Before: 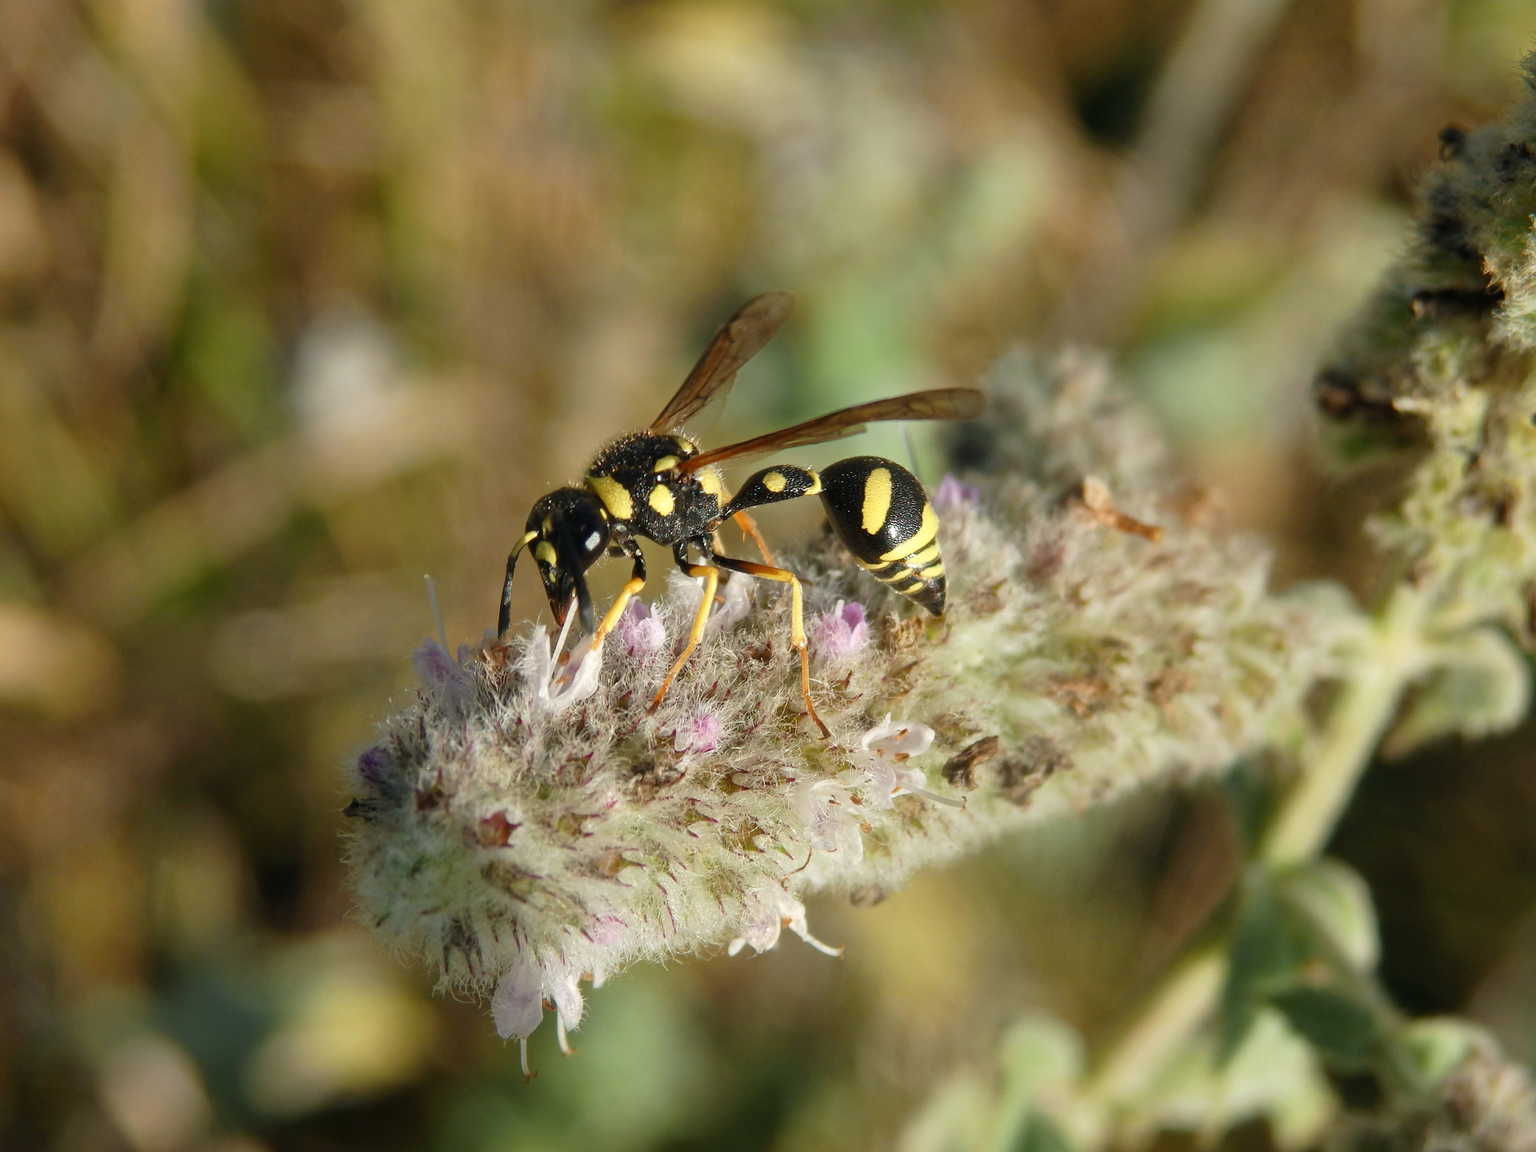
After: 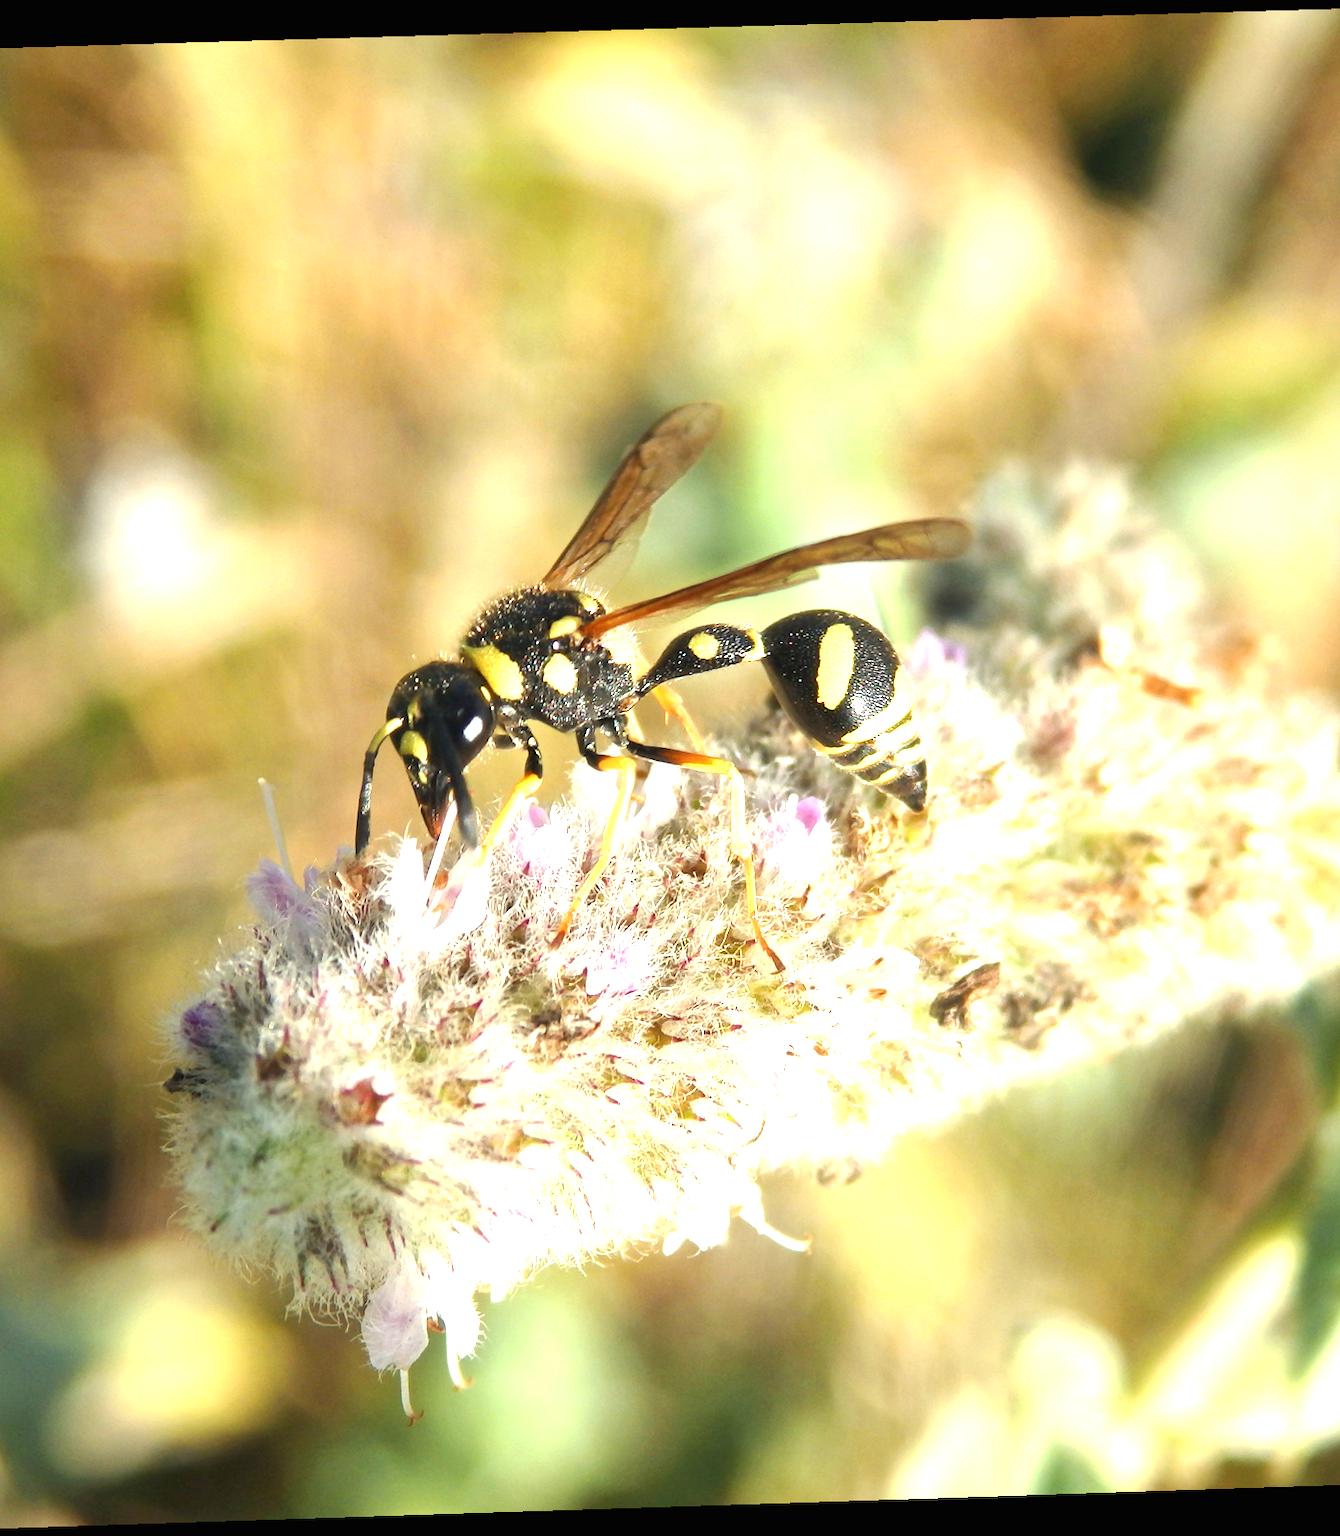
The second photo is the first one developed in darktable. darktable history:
rotate and perspective: rotation -1.77°, lens shift (horizontal) 0.004, automatic cropping off
crop: left 15.419%, right 17.914%
exposure: black level correction 0, exposure 1.675 EV, compensate exposure bias true, compensate highlight preservation false
